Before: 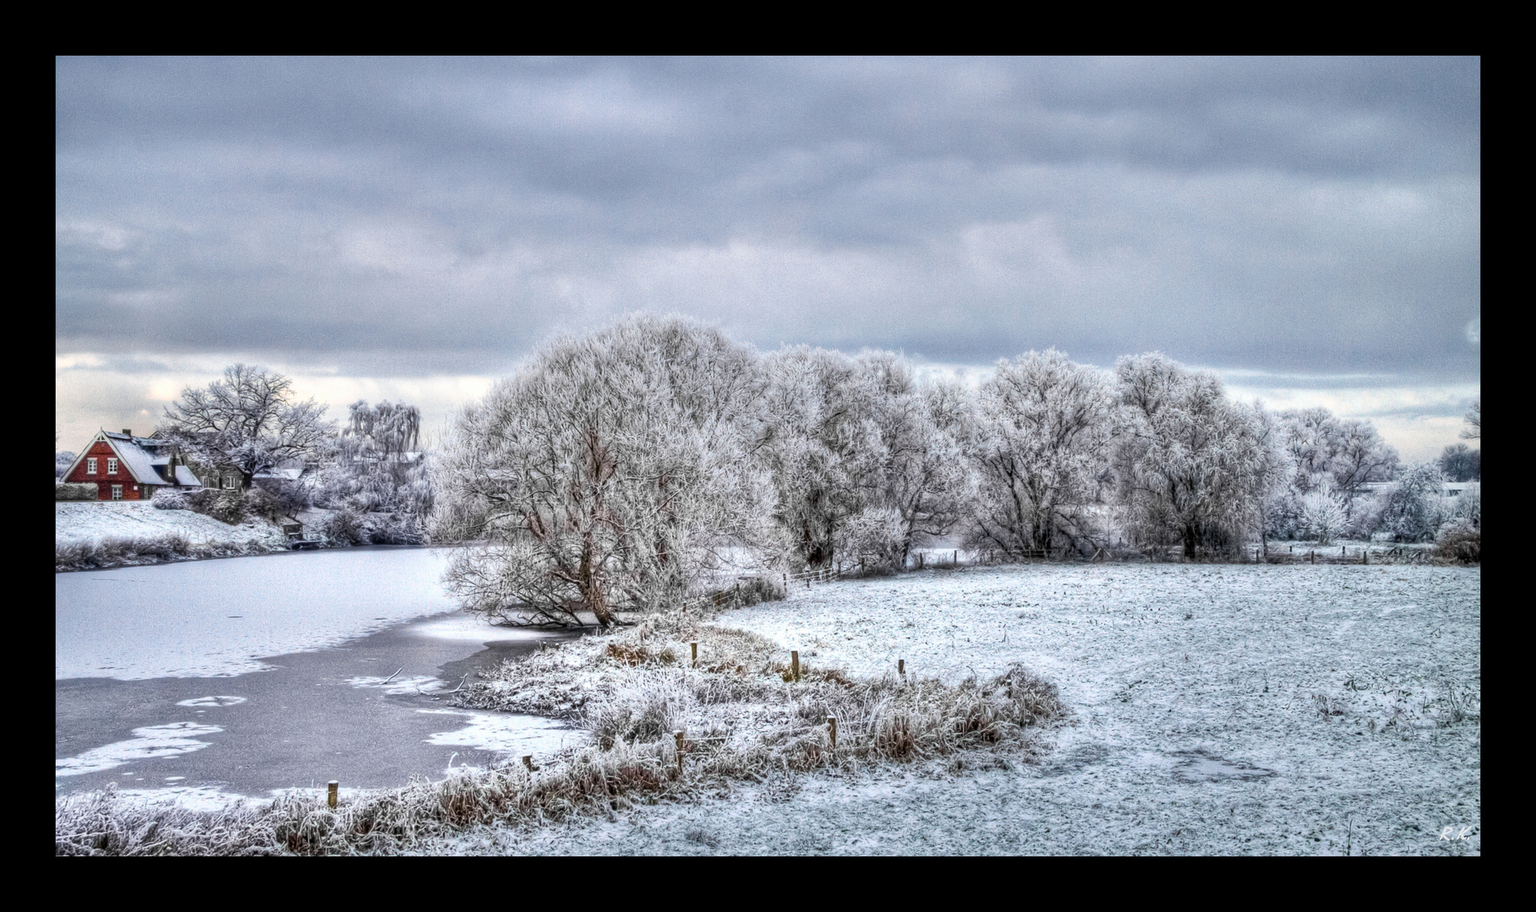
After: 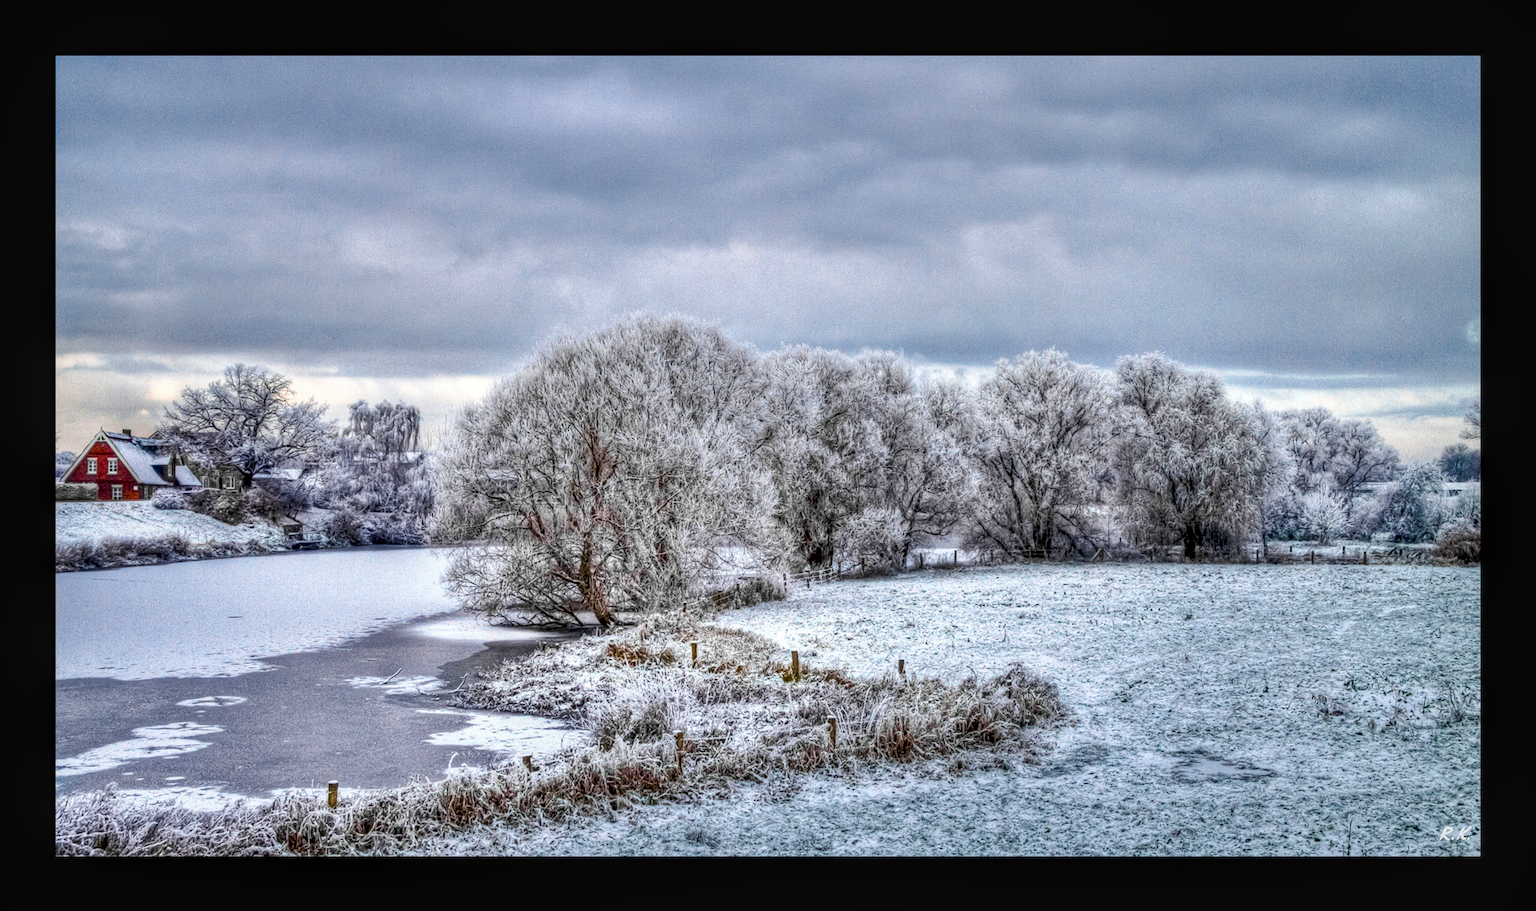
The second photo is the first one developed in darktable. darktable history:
color balance rgb: perceptual saturation grading › global saturation 20%, perceptual saturation grading › highlights 2.68%, perceptual saturation grading › shadows 50%
tone curve: curves: ch0 [(0, 0) (0.003, 0.013) (0.011, 0.017) (0.025, 0.028) (0.044, 0.049) (0.069, 0.07) (0.1, 0.103) (0.136, 0.143) (0.177, 0.186) (0.224, 0.232) (0.277, 0.282) (0.335, 0.333) (0.399, 0.405) (0.468, 0.477) (0.543, 0.54) (0.623, 0.627) (0.709, 0.709) (0.801, 0.798) (0.898, 0.902) (1, 1)], preserve colors none
local contrast: on, module defaults
